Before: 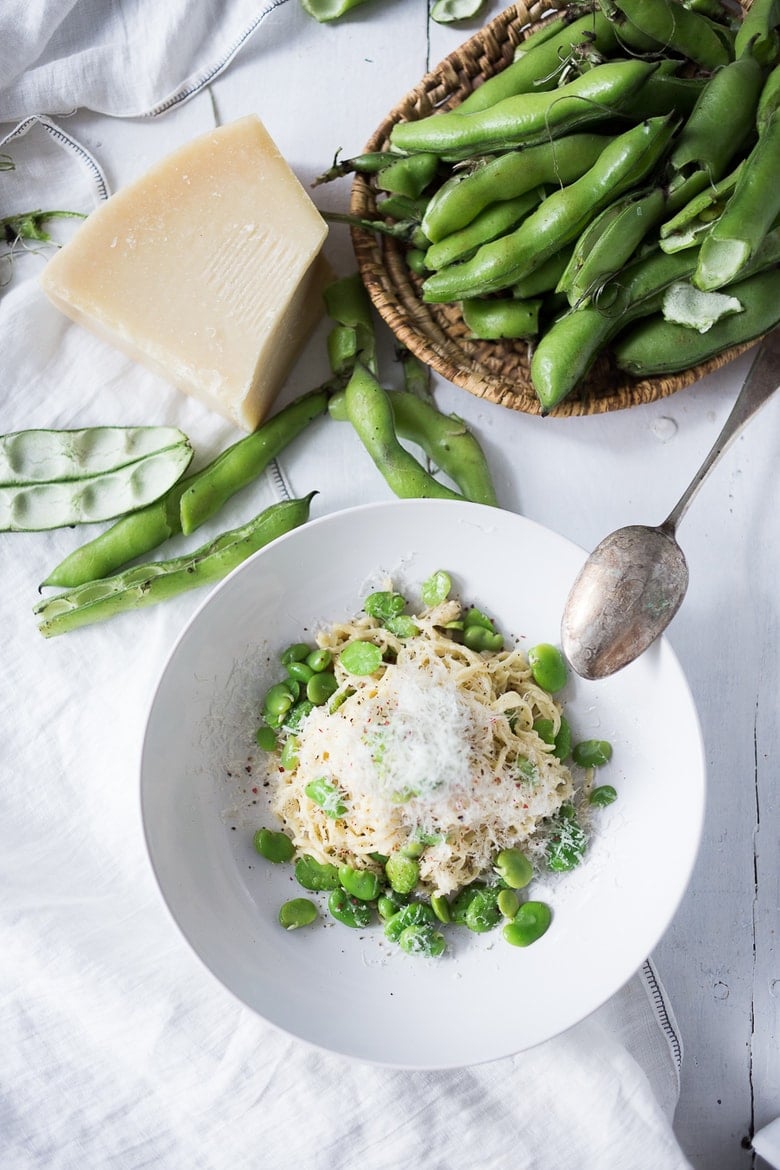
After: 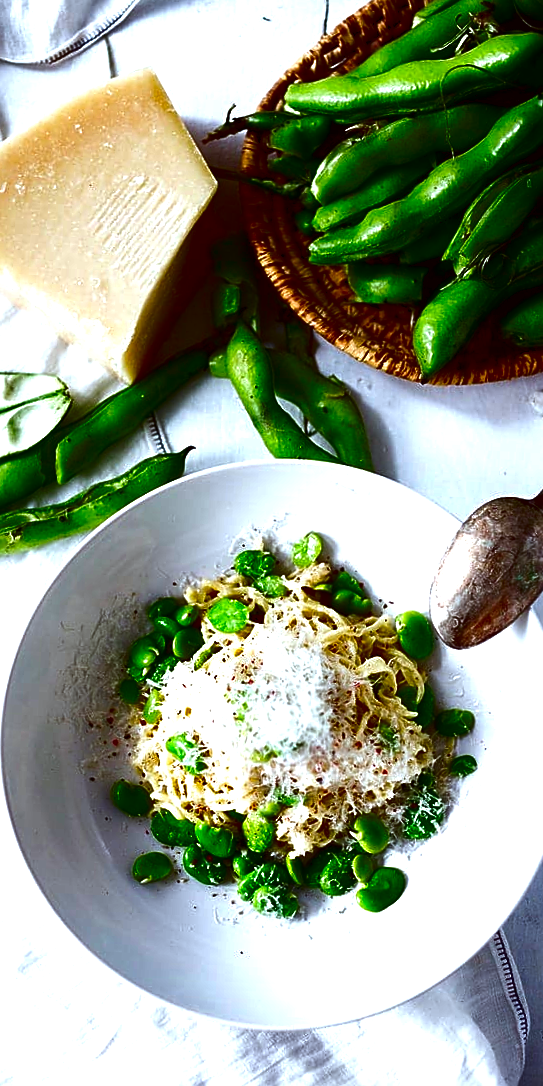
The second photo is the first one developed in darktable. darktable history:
crop and rotate: angle -2.95°, left 14.105%, top 0.016%, right 10.879%, bottom 0.057%
color correction: highlights a* -3.67, highlights b* -6.9, shadows a* 3.02, shadows b* 5.54
sharpen: on, module defaults
exposure: black level correction 0.001, exposure 0.498 EV, compensate highlight preservation false
color balance rgb: shadows lift › chroma 1.023%, shadows lift › hue 28.11°, perceptual saturation grading › global saturation 0.274%
contrast brightness saturation: brightness -0.987, saturation 0.988
